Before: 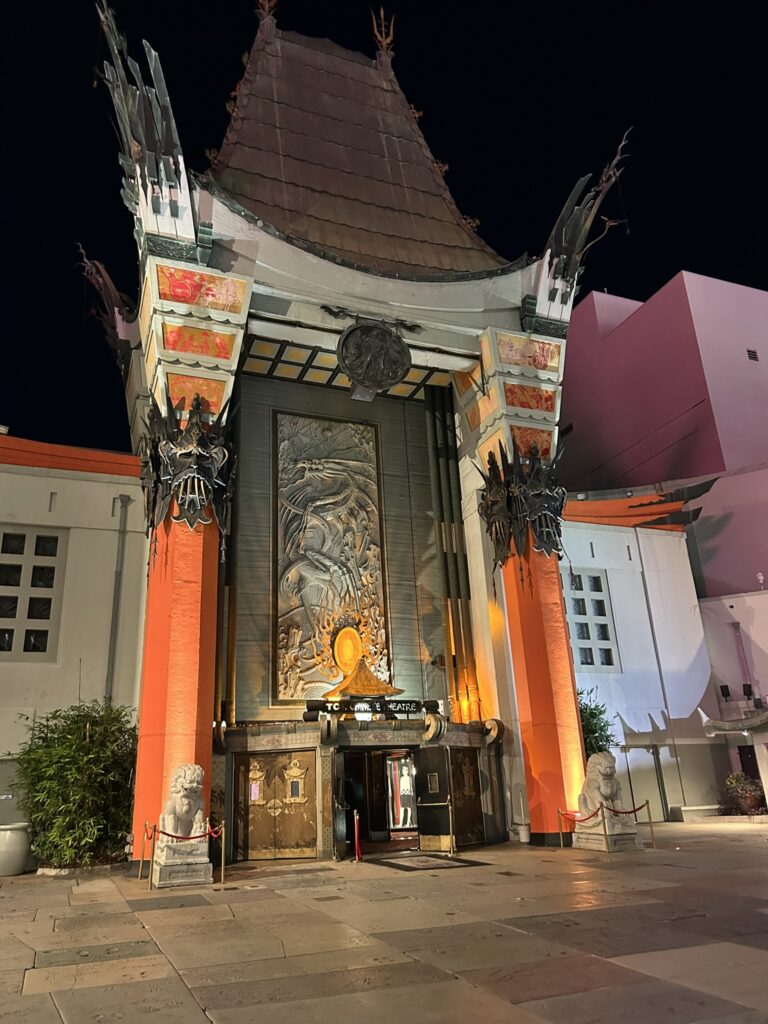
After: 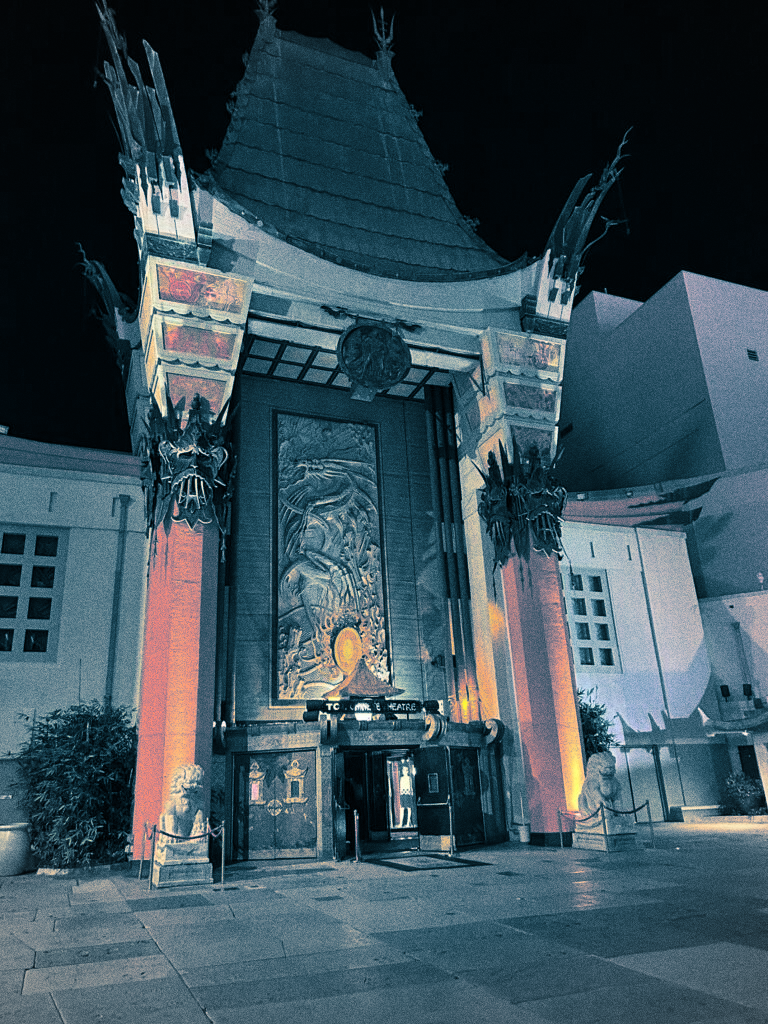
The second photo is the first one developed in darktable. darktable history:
grain: coarseness 0.09 ISO, strength 40%
contrast brightness saturation: saturation -0.1
vignetting: brightness -0.167
split-toning: shadows › hue 212.4°, balance -70
